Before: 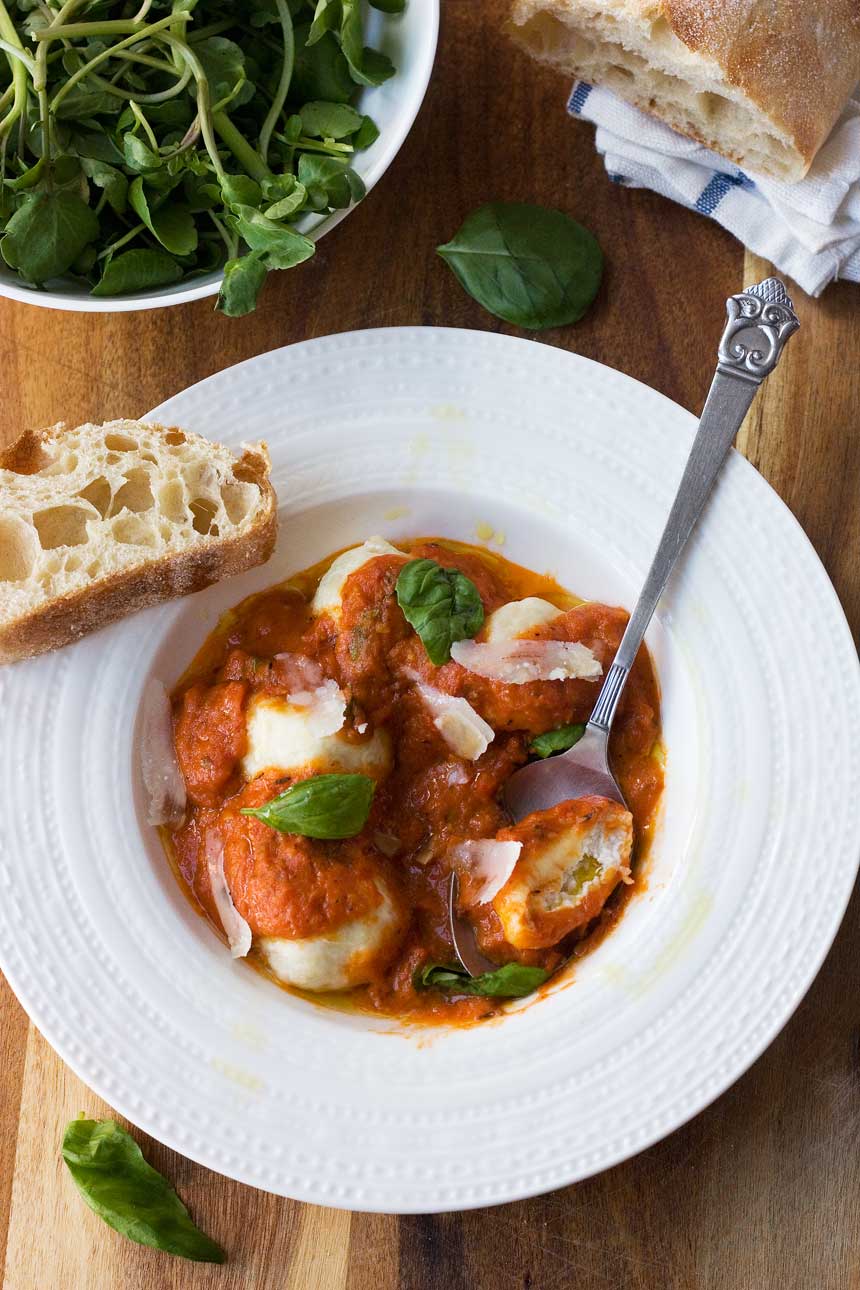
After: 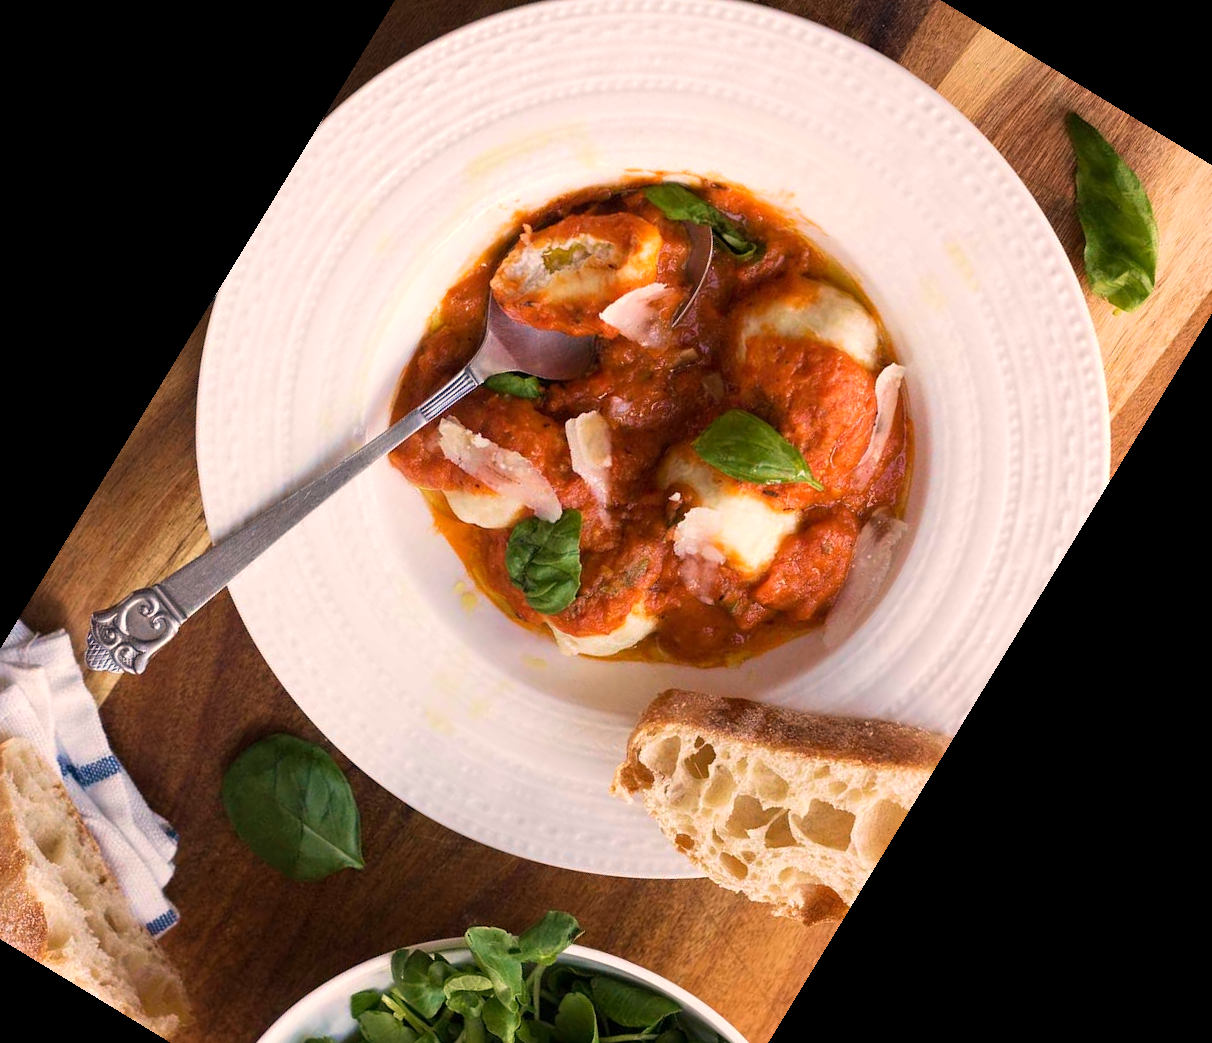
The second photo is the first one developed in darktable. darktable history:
velvia: strength 15%
crop and rotate: angle 148.68°, left 9.111%, top 15.603%, right 4.588%, bottom 17.041%
white balance: red 1.127, blue 0.943
